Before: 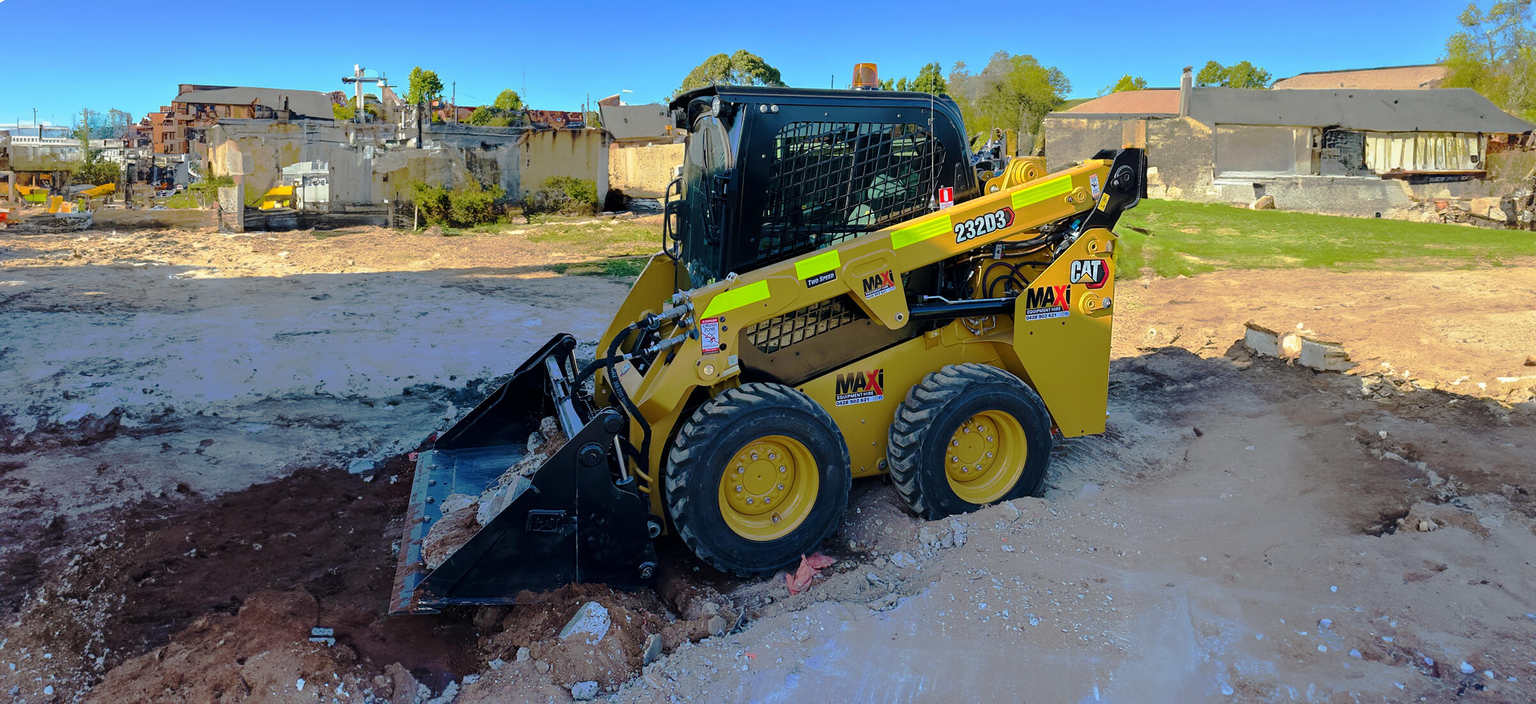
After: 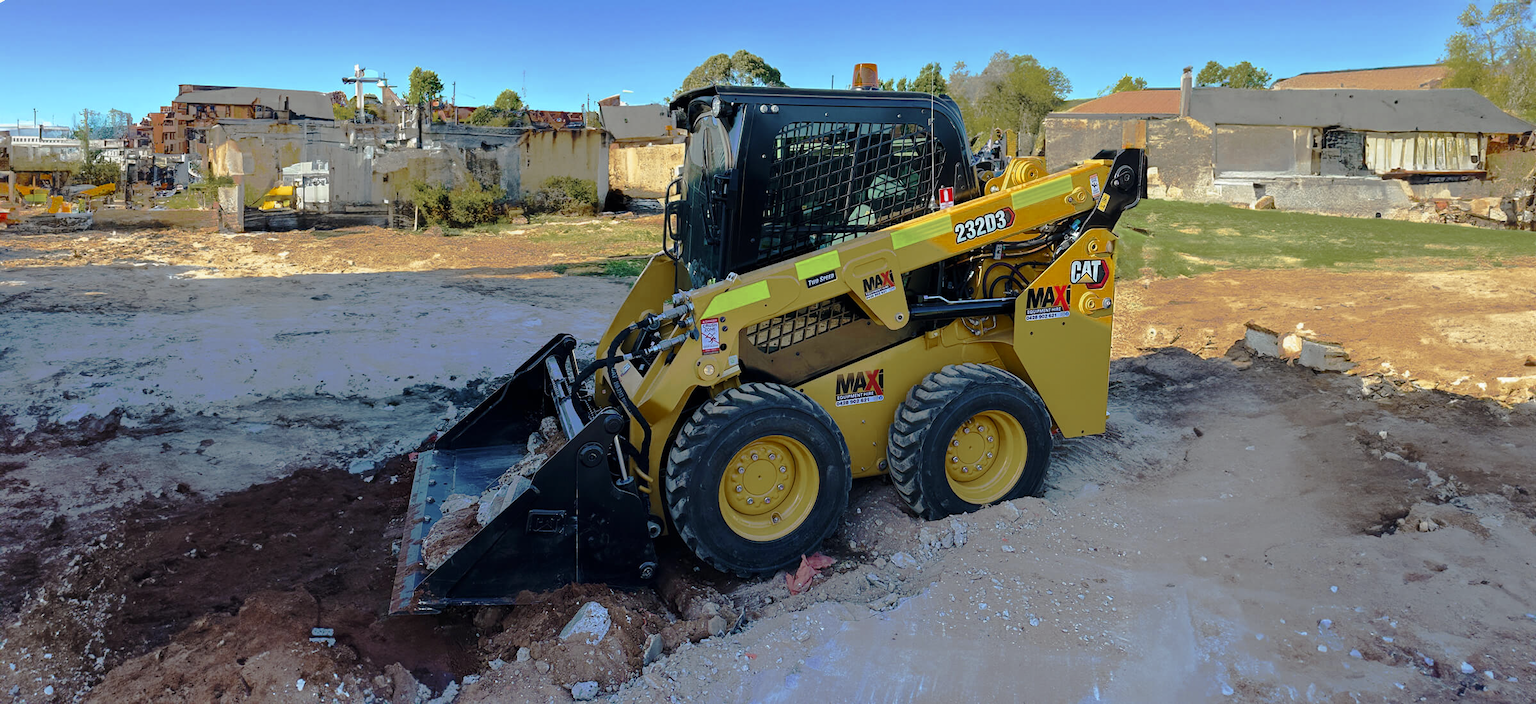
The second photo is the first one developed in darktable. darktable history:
color zones: curves: ch0 [(0.11, 0.396) (0.195, 0.36) (0.25, 0.5) (0.303, 0.412) (0.357, 0.544) (0.75, 0.5) (0.967, 0.328)]; ch1 [(0, 0.468) (0.112, 0.512) (0.202, 0.6) (0.25, 0.5) (0.307, 0.352) (0.357, 0.544) (0.75, 0.5) (0.963, 0.524)]
contrast brightness saturation: saturation -0.163
